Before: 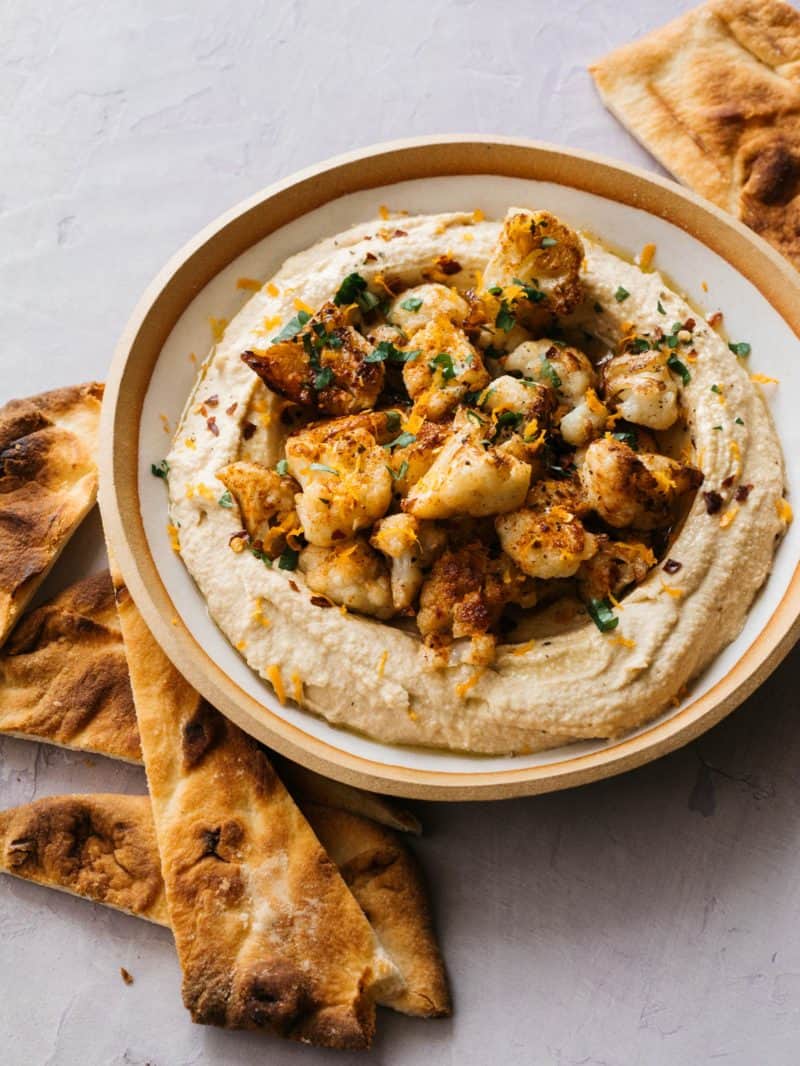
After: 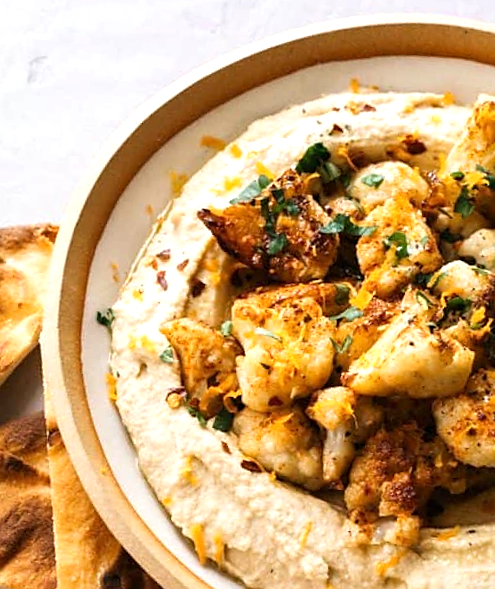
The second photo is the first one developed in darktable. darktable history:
exposure: black level correction 0.001, exposure 0.498 EV, compensate exposure bias true, compensate highlight preservation false
crop and rotate: angle -6.05°, left 2.21%, top 6.822%, right 27.562%, bottom 30.374%
sharpen: radius 1.833, amount 0.413, threshold 1.191
